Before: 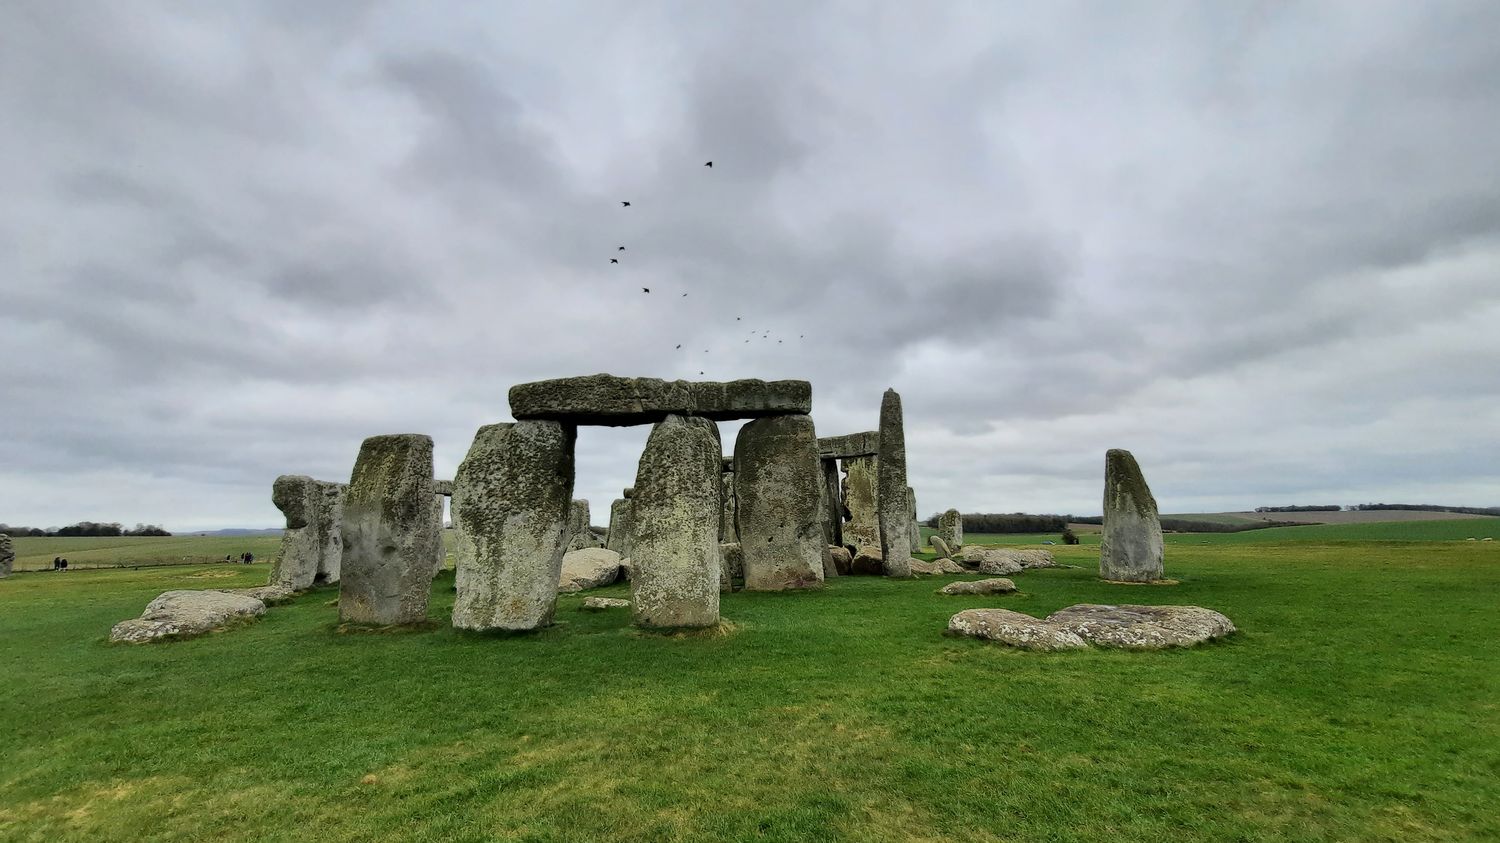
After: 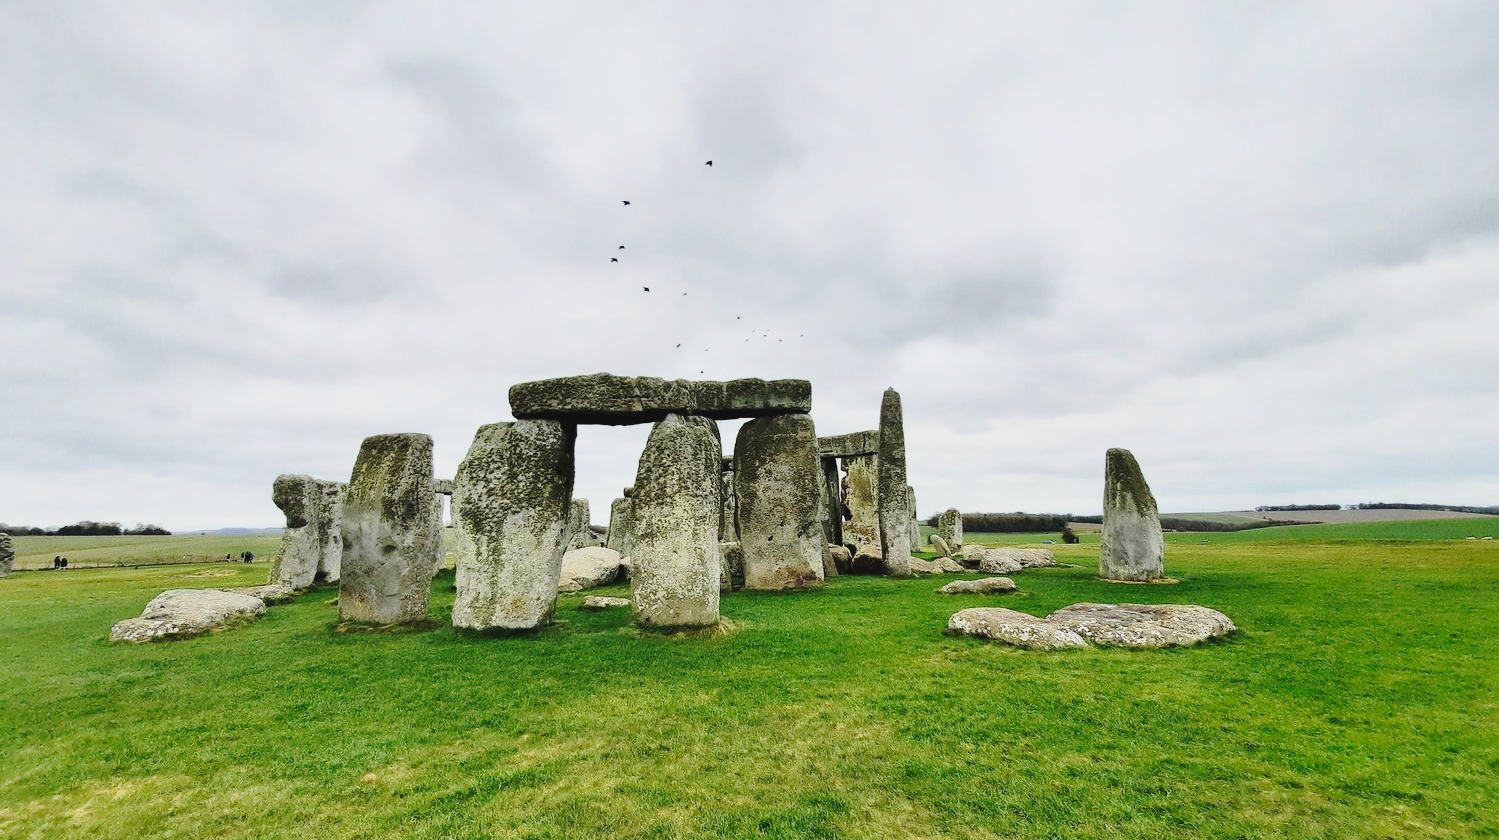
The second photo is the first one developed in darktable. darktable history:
crop: top 0.163%, bottom 0.143%
base curve: curves: ch0 [(0, 0) (0.032, 0.037) (0.105, 0.228) (0.435, 0.76) (0.856, 0.983) (1, 1)], preserve colors none
contrast brightness saturation: contrast -0.093, saturation -0.098
